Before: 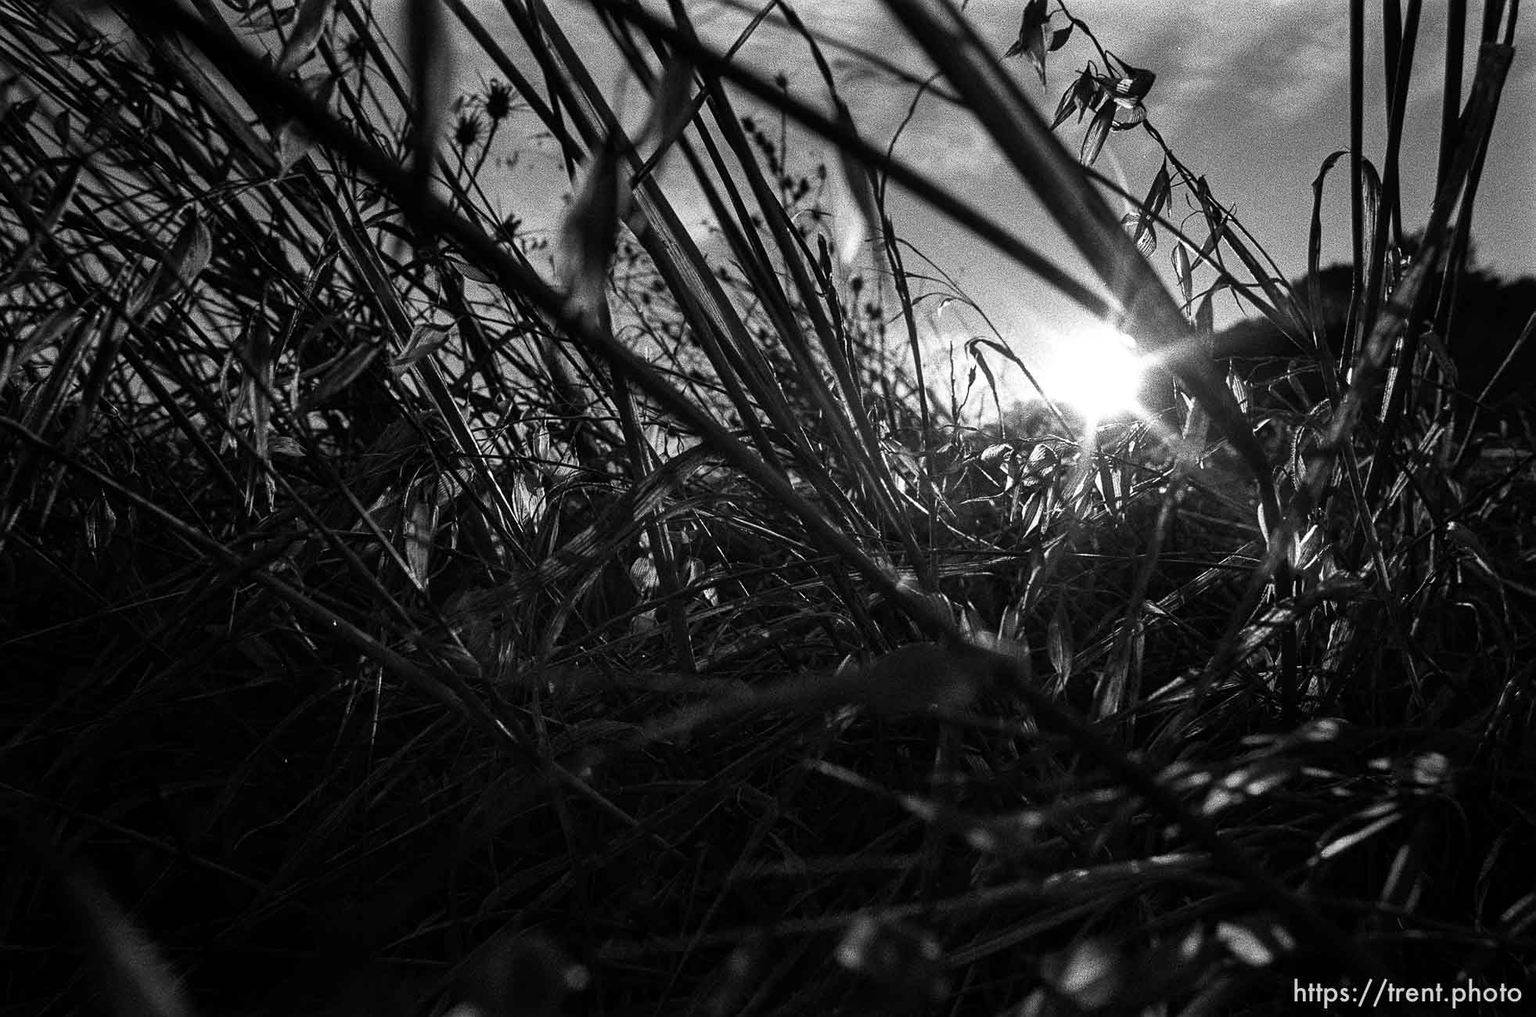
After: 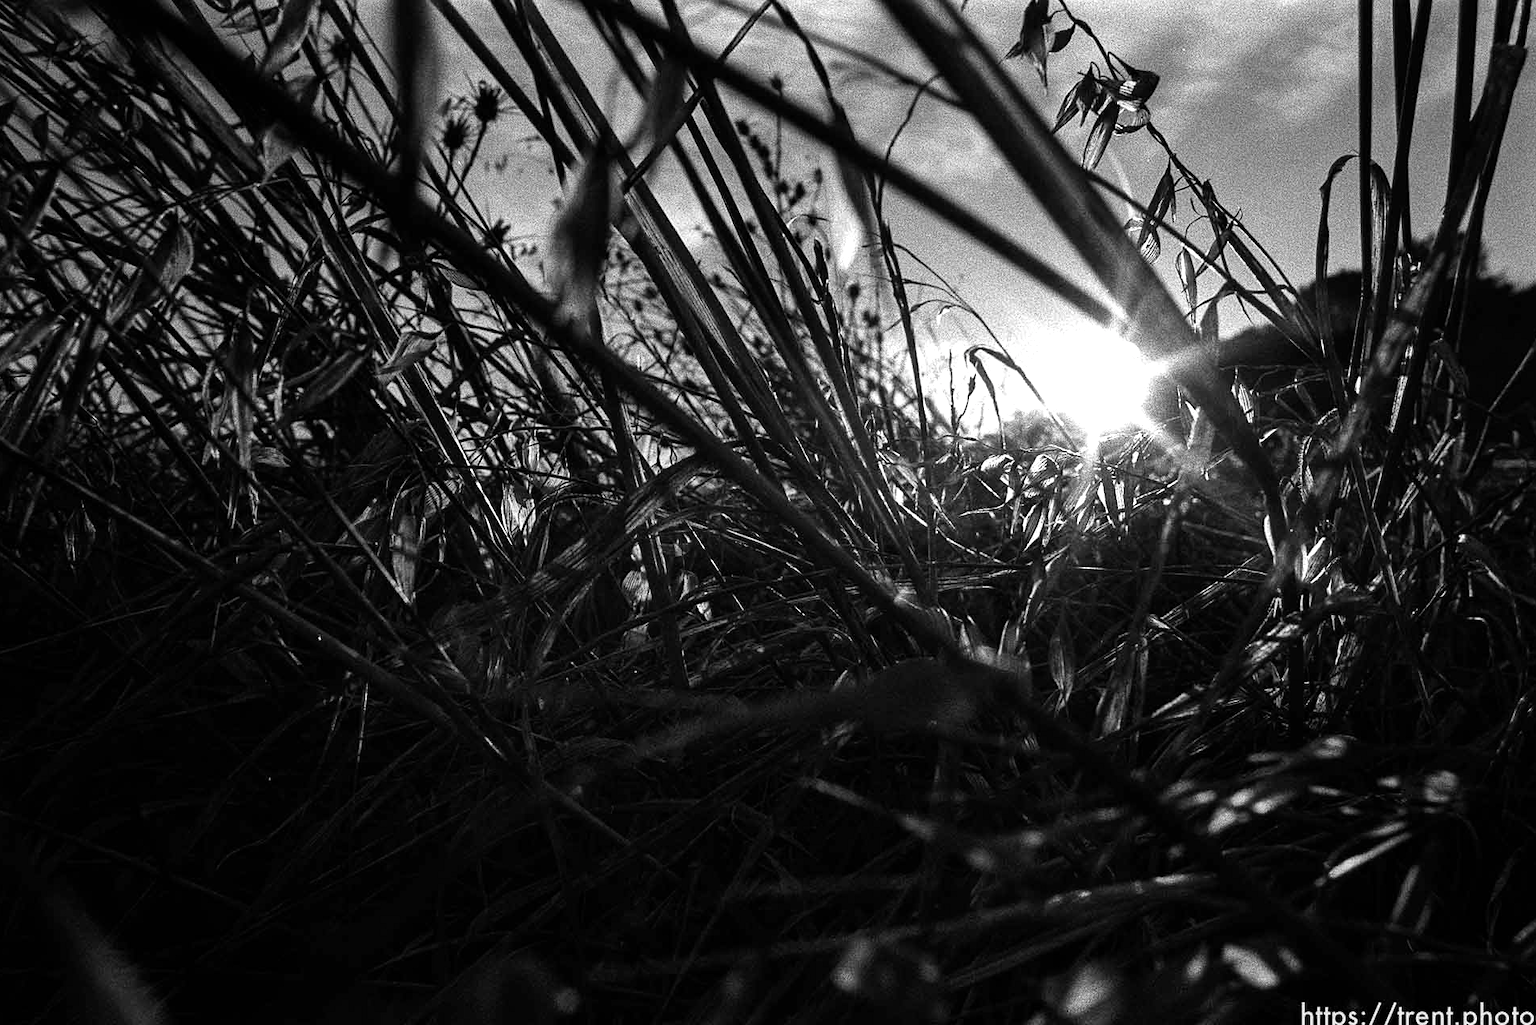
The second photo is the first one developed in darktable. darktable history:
crop and rotate: left 1.521%, right 0.733%, bottom 1.517%
tone equalizer: -8 EV -0.387 EV, -7 EV -0.358 EV, -6 EV -0.302 EV, -5 EV -0.216 EV, -3 EV 0.222 EV, -2 EV 0.34 EV, -1 EV 0.37 EV, +0 EV 0.435 EV
